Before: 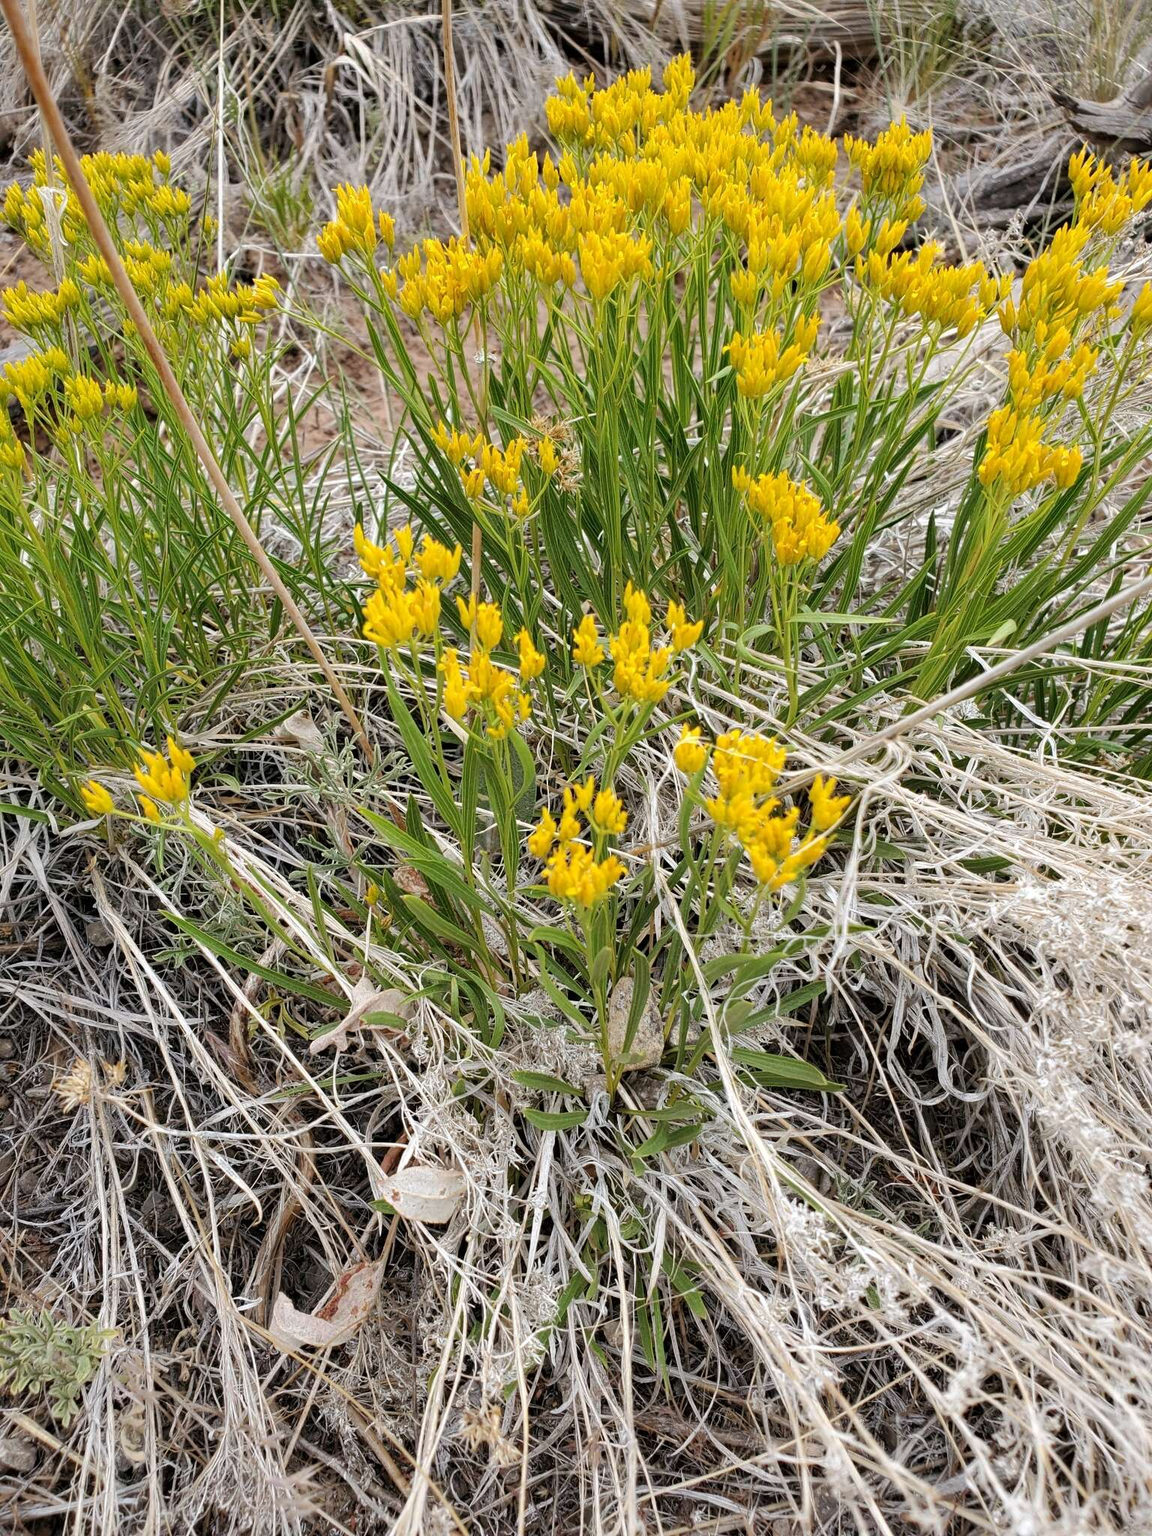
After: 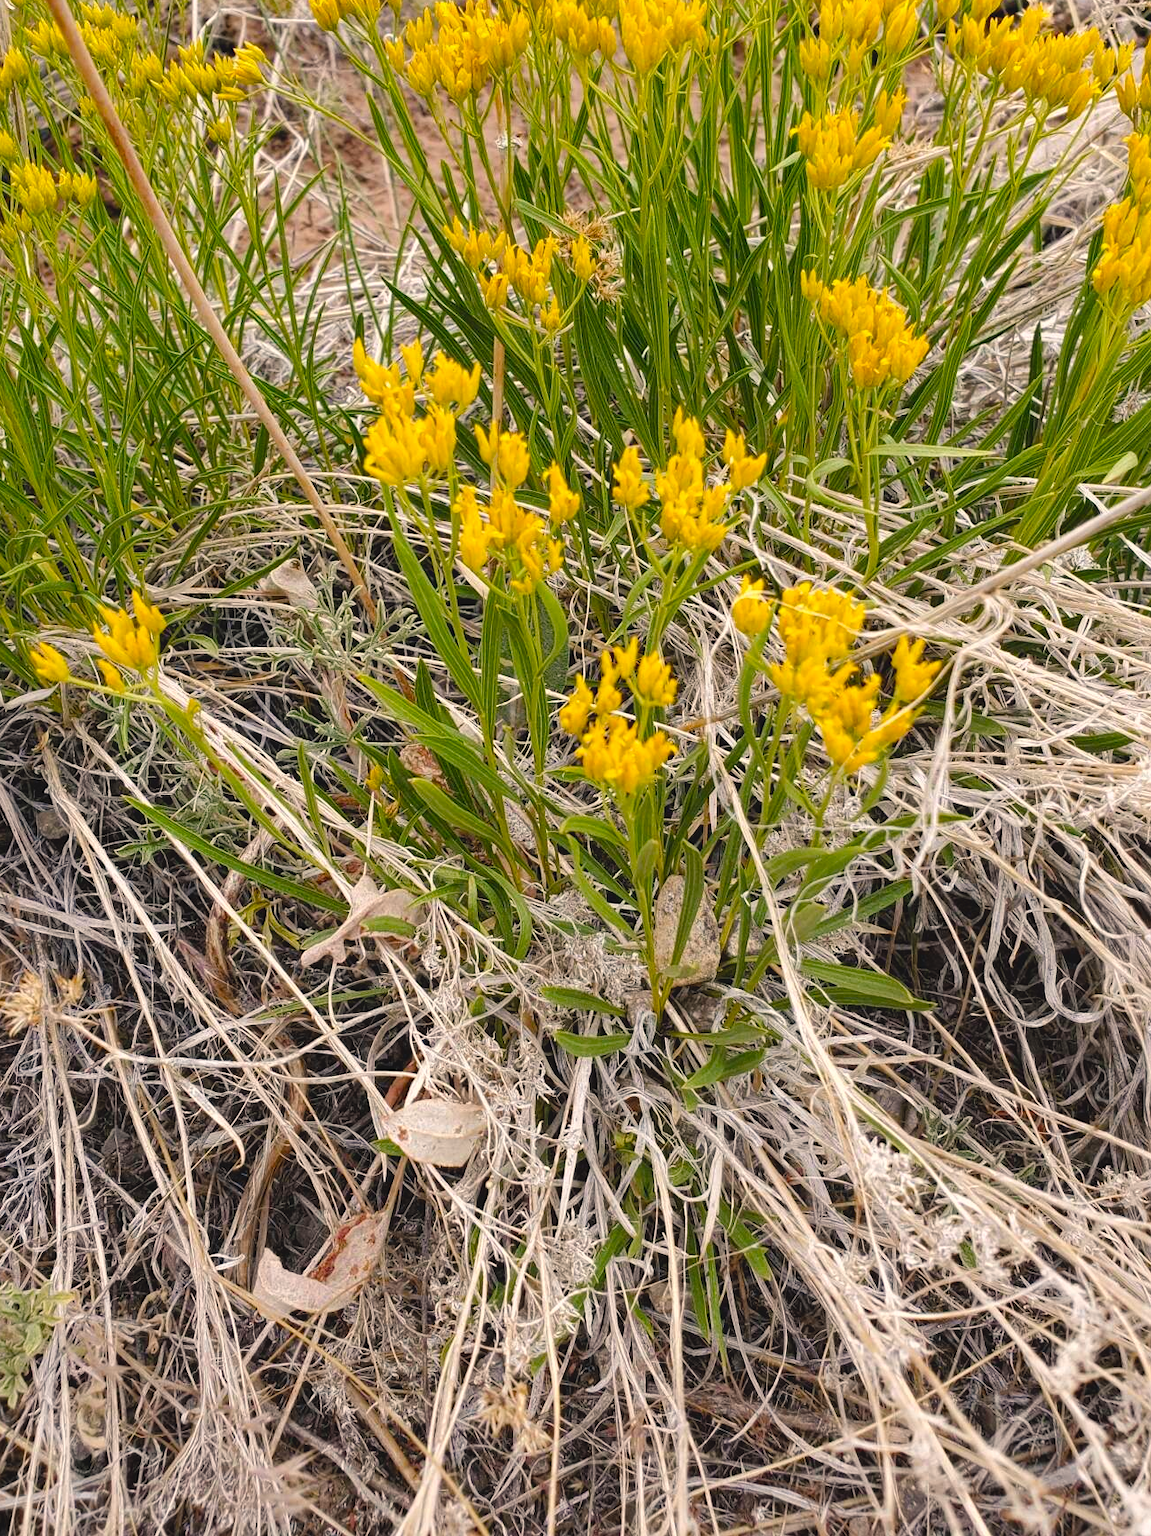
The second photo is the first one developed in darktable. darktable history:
color balance rgb: shadows lift › chroma 2%, shadows lift › hue 247.2°, power › chroma 0.3%, power › hue 25.2°, highlights gain › chroma 3%, highlights gain › hue 60°, global offset › luminance 0.75%, perceptual saturation grading › global saturation 20%, perceptual saturation grading › highlights -20%, perceptual saturation grading › shadows 30%, global vibrance 20%
crop and rotate: left 4.842%, top 15.51%, right 10.668%
